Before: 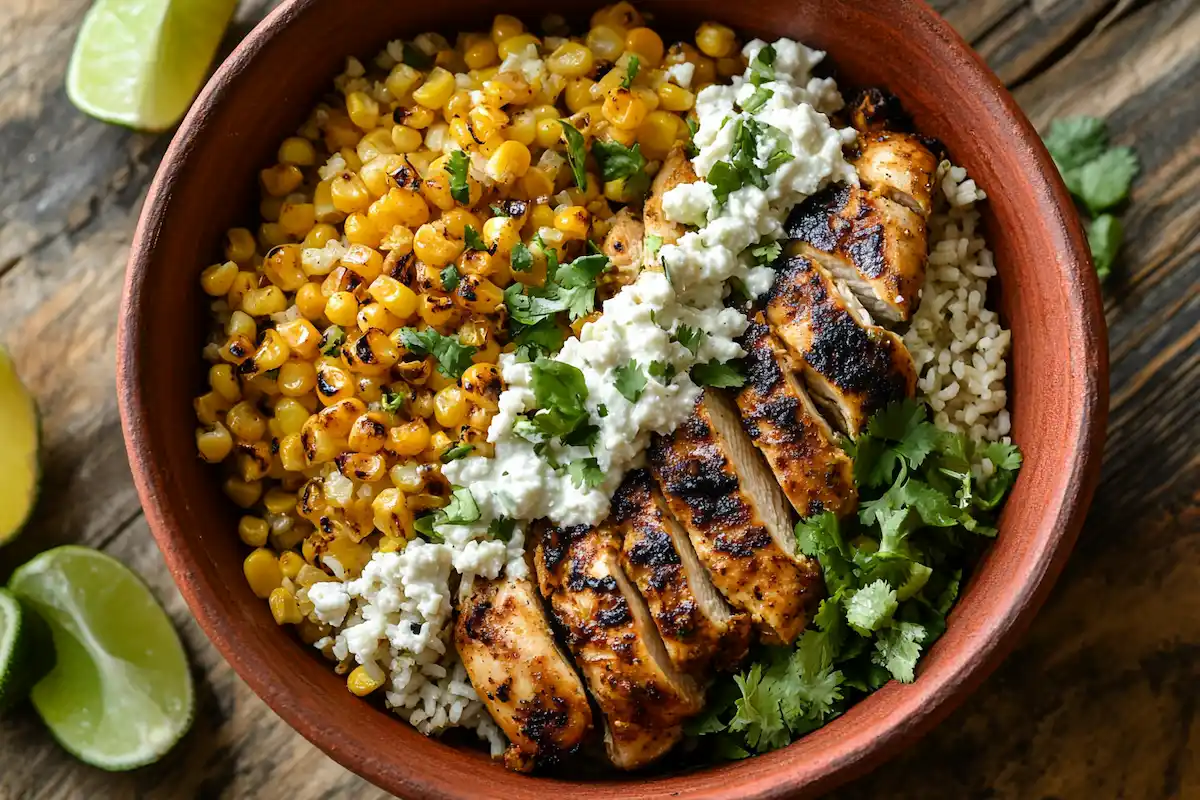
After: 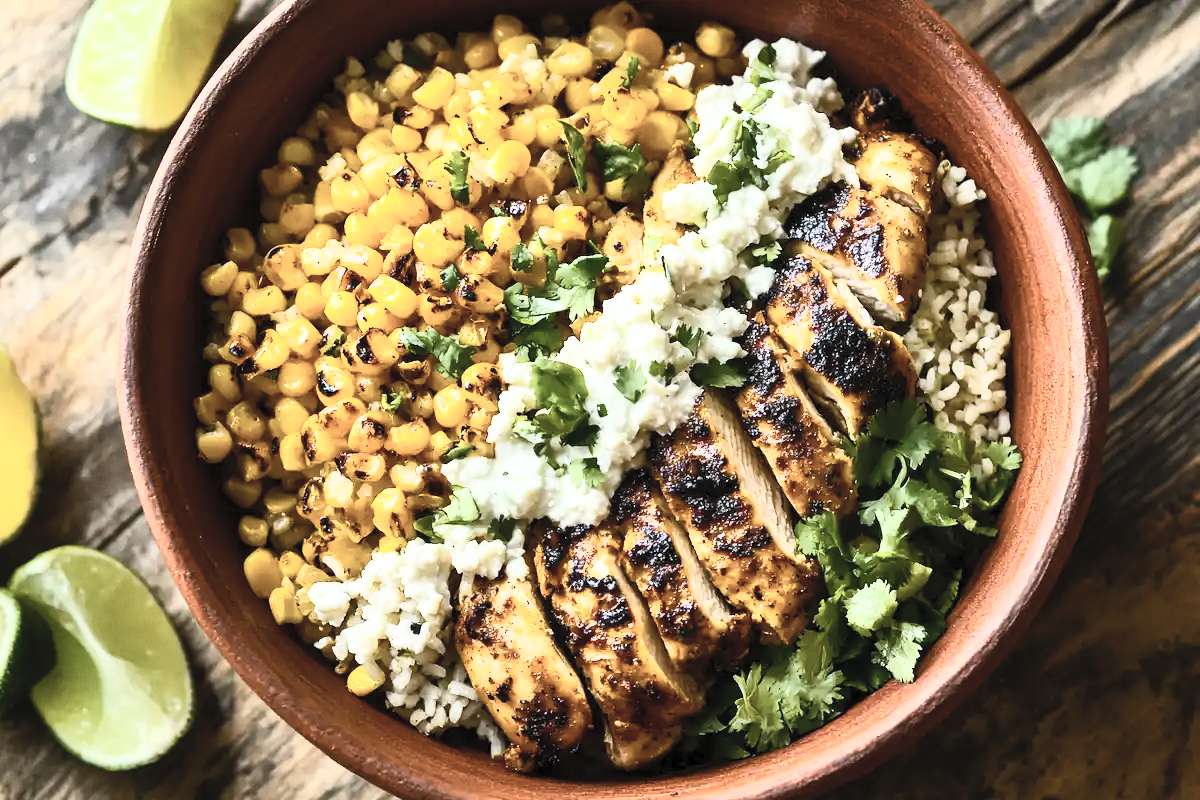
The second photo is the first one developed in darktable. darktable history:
color balance rgb: perceptual saturation grading › global saturation 25%, global vibrance 20%
grain: coarseness 14.57 ISO, strength 8.8%
contrast brightness saturation: contrast 0.57, brightness 0.57, saturation -0.34
